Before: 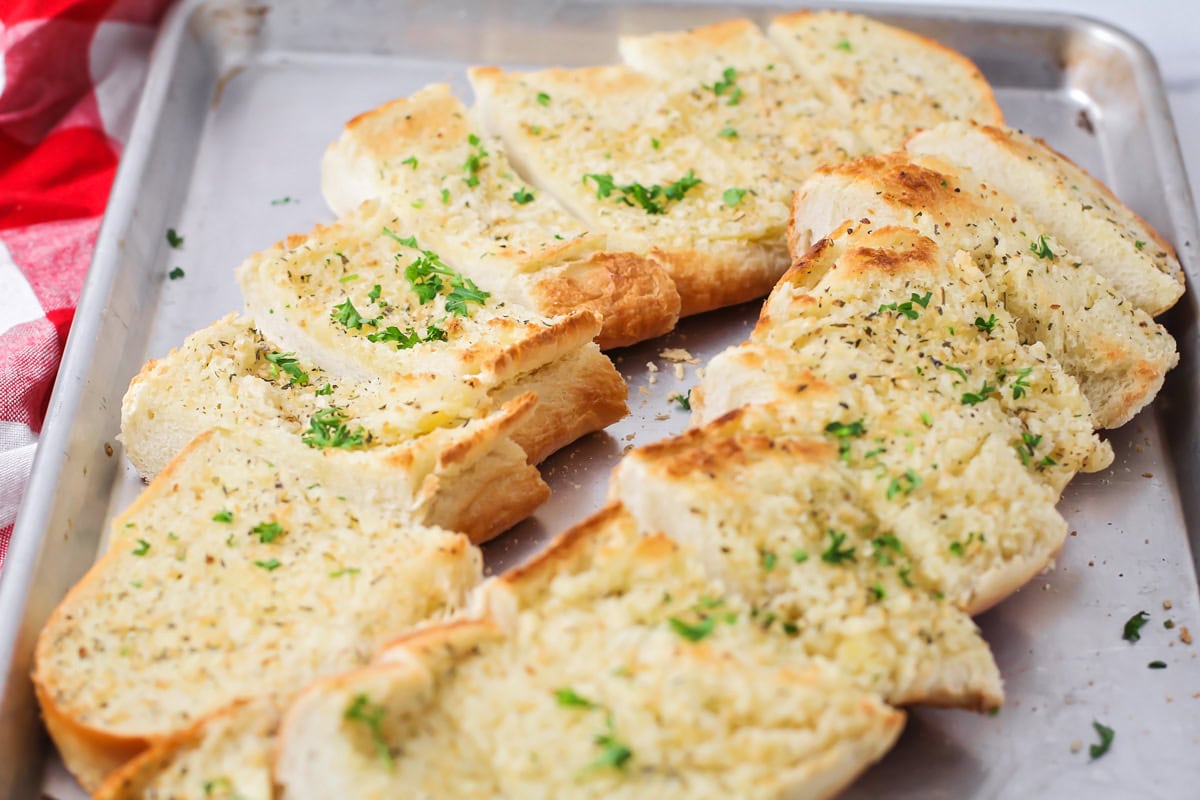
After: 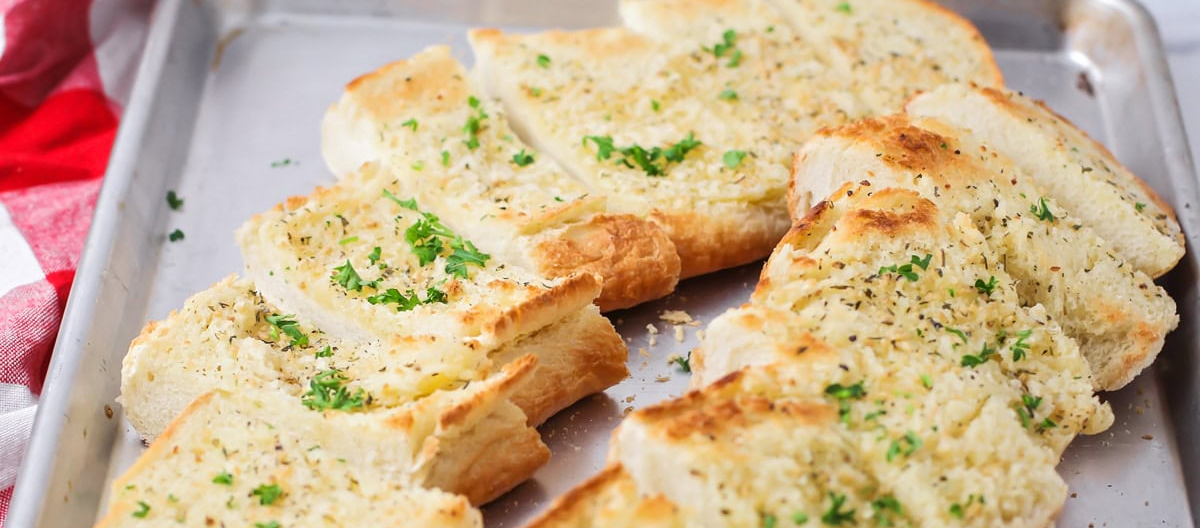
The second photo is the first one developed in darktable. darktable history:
crop and rotate: top 4.817%, bottom 29.069%
